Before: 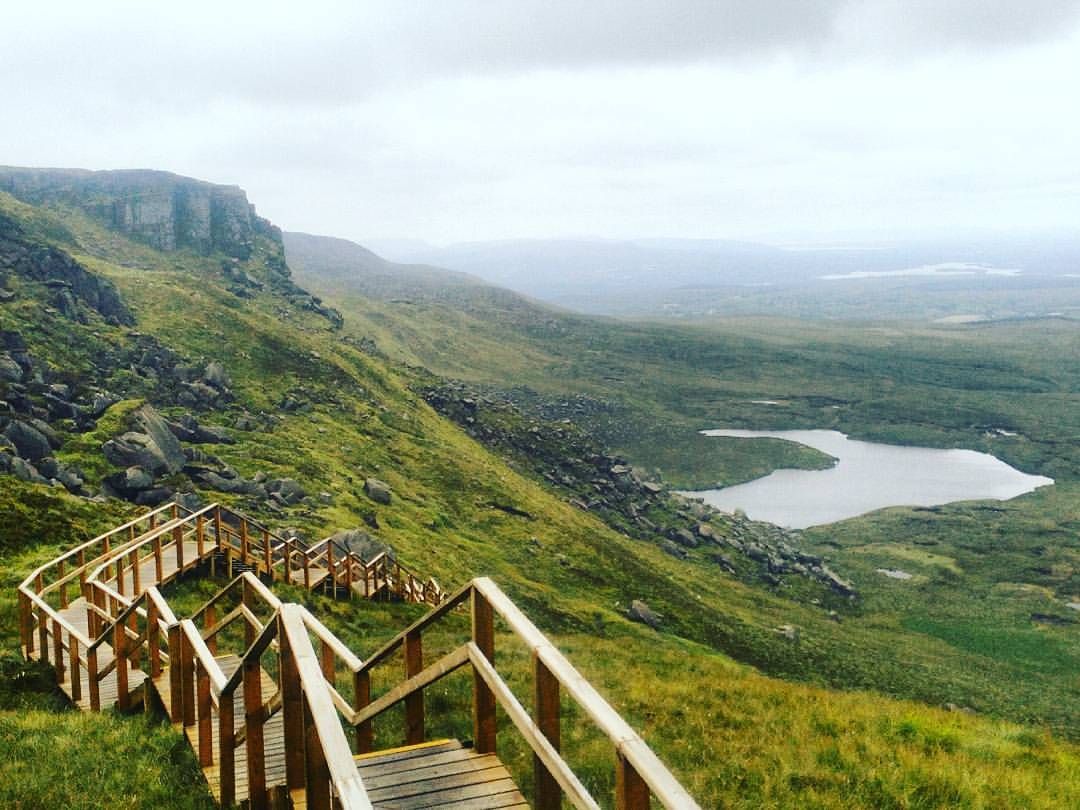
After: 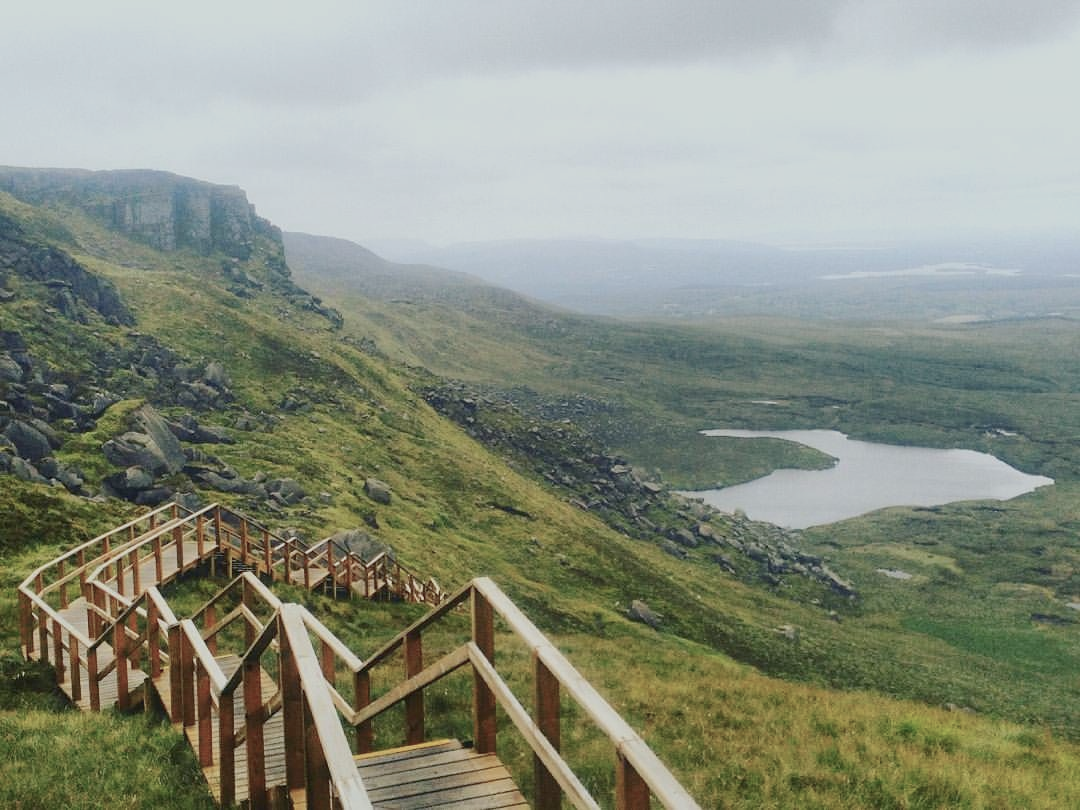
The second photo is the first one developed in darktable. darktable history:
color correction: highlights a* -0.182, highlights b* -0.124
color balance rgb: perceptual saturation grading › global saturation -27.94%, hue shift -2.27°, contrast -21.26%
